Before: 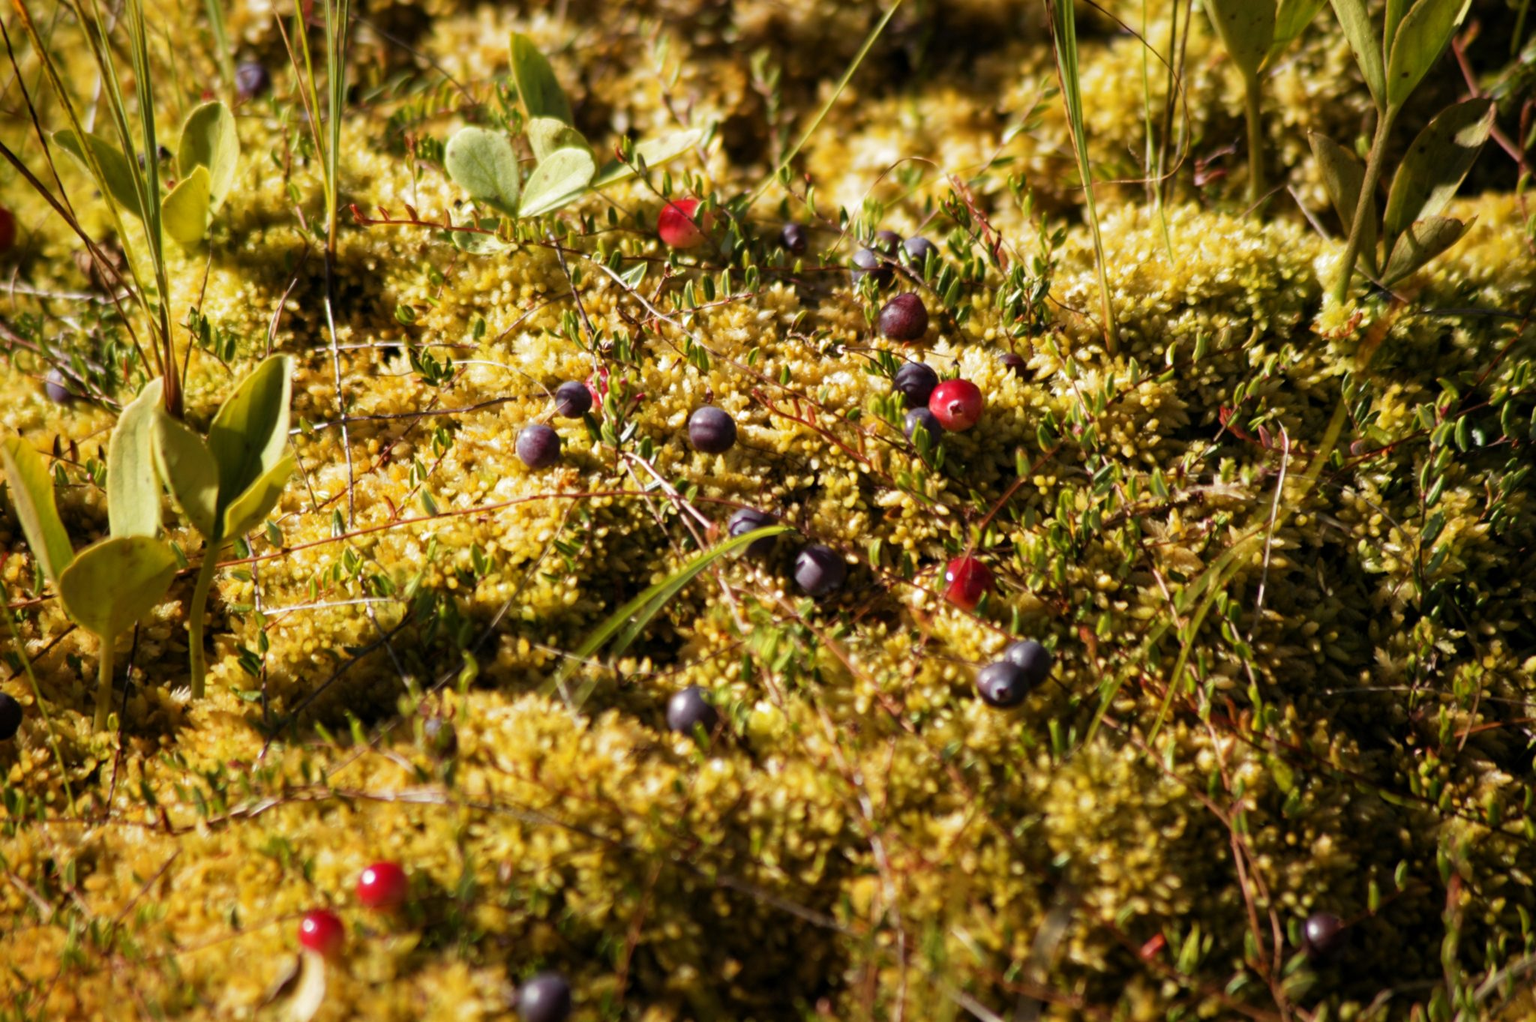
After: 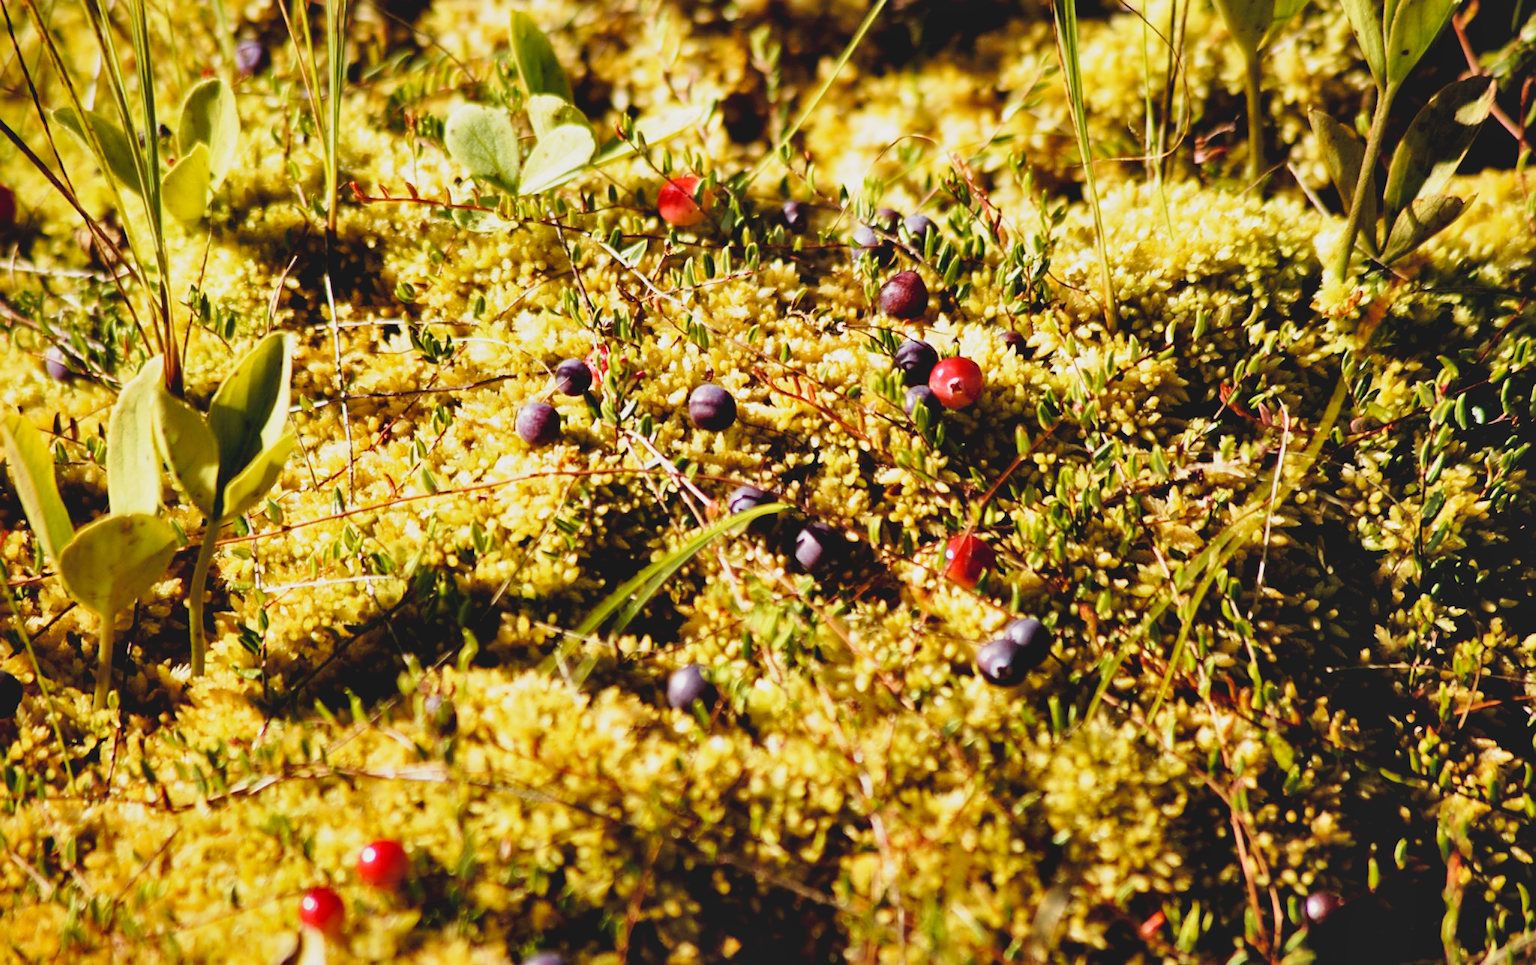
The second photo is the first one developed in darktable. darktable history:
sharpen: on, module defaults
crop and rotate: top 2.23%, bottom 3.29%
base curve: curves: ch0 [(0, 0) (0.028, 0.03) (0.121, 0.232) (0.46, 0.748) (0.859, 0.968) (1, 1)], preserve colors none
exposure: black level correction 0.011, compensate highlight preservation false
shadows and highlights: soften with gaussian
contrast brightness saturation: contrast -0.137, brightness 0.05, saturation -0.137
velvia: on, module defaults
